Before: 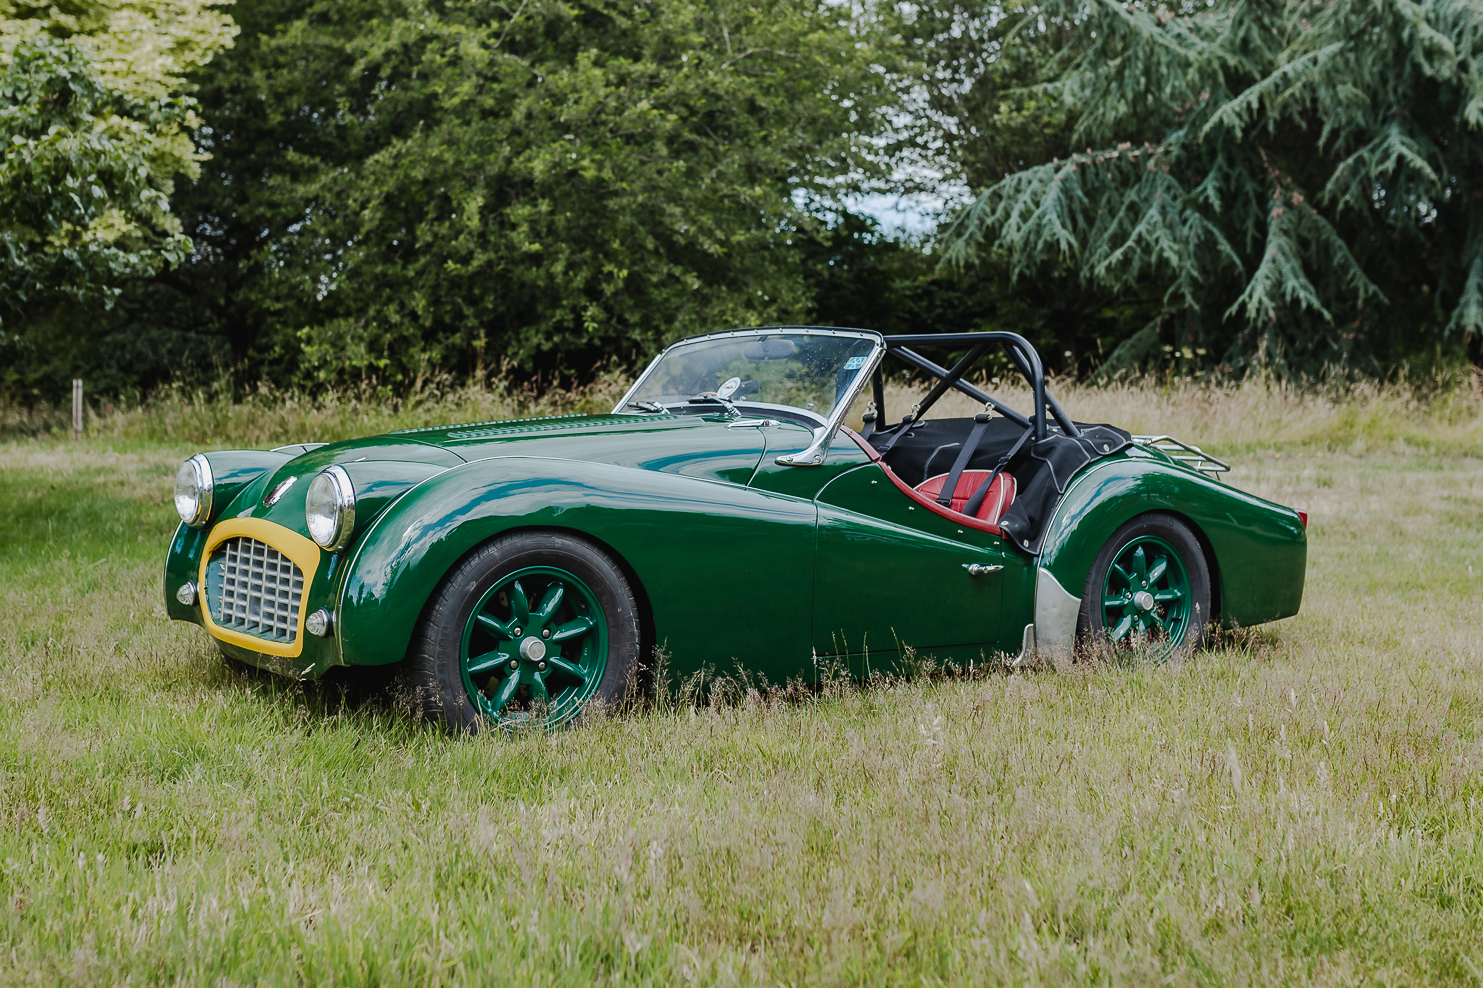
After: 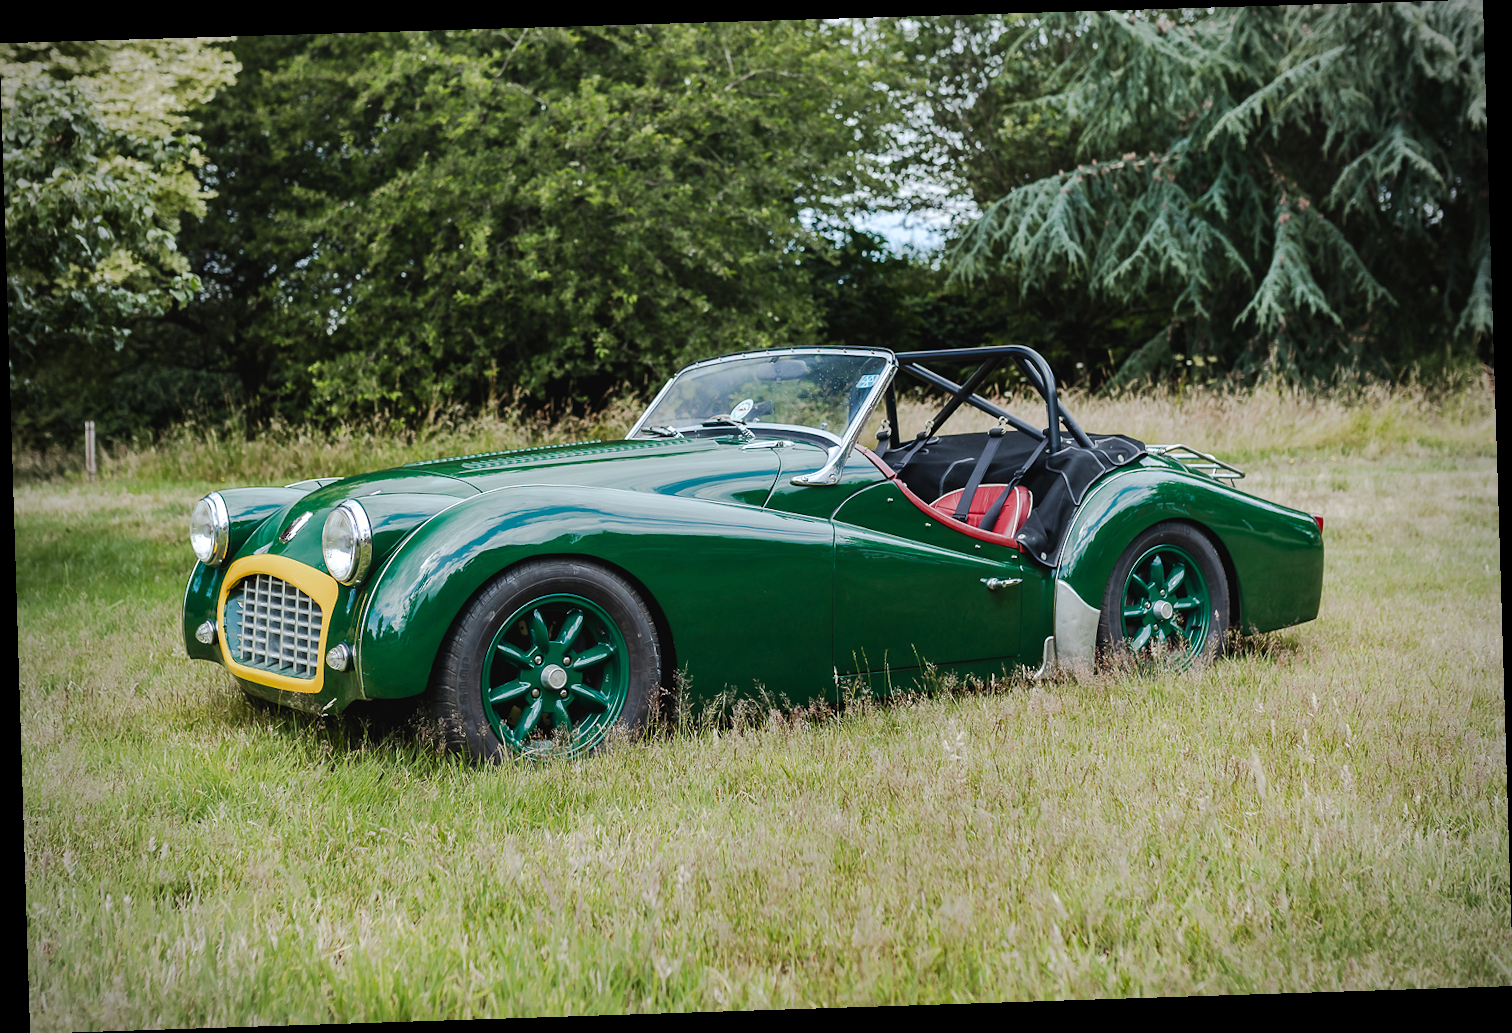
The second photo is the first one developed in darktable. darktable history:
exposure: exposure 0.3 EV, compensate highlight preservation false
rotate and perspective: rotation -1.77°, lens shift (horizontal) 0.004, automatic cropping off
vignetting: on, module defaults
